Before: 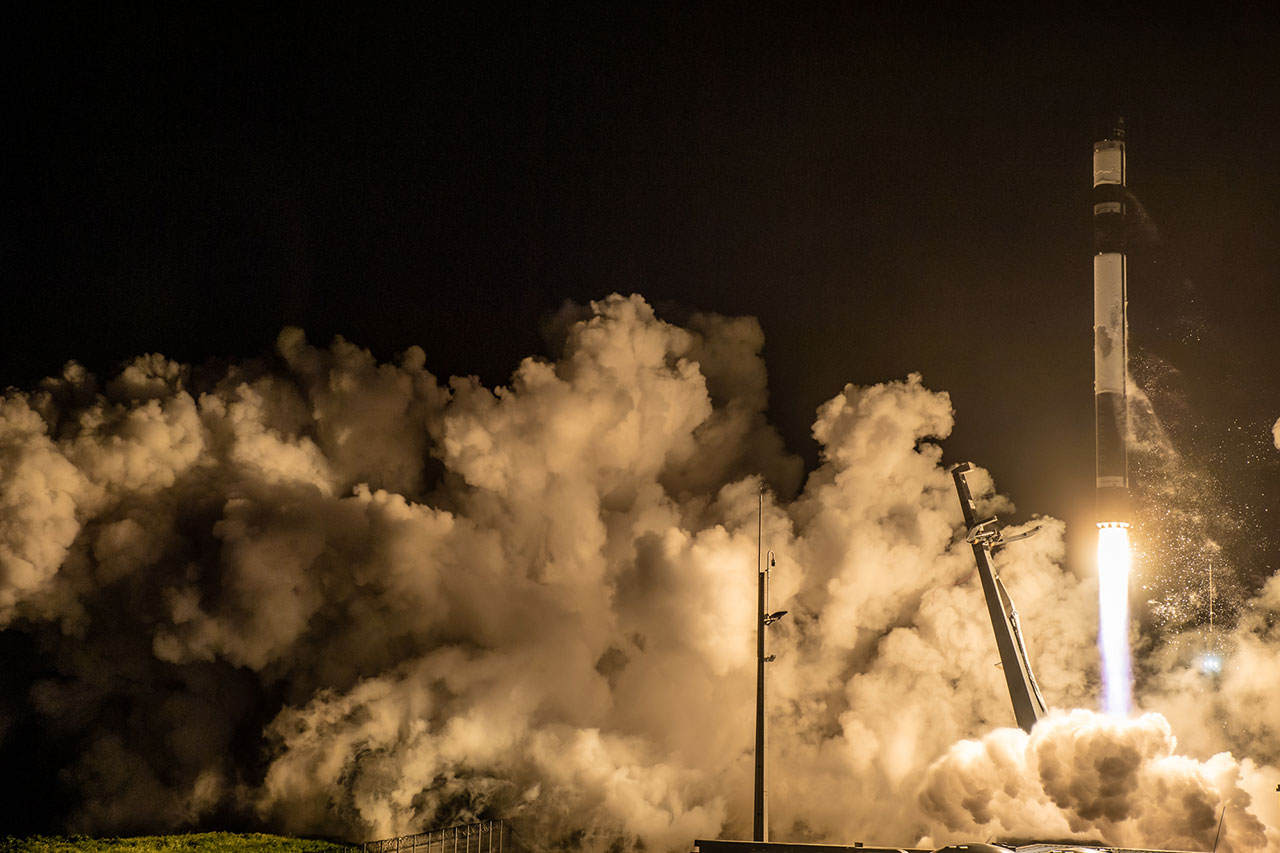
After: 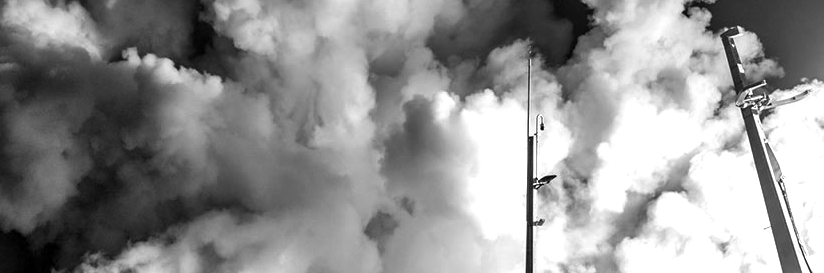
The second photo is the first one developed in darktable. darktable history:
color zones: curves: ch0 [(0.099, 0.624) (0.257, 0.596) (0.384, 0.376) (0.529, 0.492) (0.697, 0.564) (0.768, 0.532) (0.908, 0.644)]; ch1 [(0.112, 0.564) (0.254, 0.612) (0.432, 0.676) (0.592, 0.456) (0.743, 0.684) (0.888, 0.536)]; ch2 [(0.25, 0.5) (0.469, 0.36) (0.75, 0.5)]
exposure: black level correction 0.001, exposure 0.5 EV, compensate exposure bias true, compensate highlight preservation false
local contrast: mode bilateral grid, contrast 20, coarseness 50, detail 120%, midtone range 0.2
graduated density: on, module defaults
crop: left 18.091%, top 51.13%, right 17.525%, bottom 16.85%
color correction: highlights a* 5.38, highlights b* 5.3, shadows a* -4.26, shadows b* -5.11
monochrome: a -35.87, b 49.73, size 1.7
